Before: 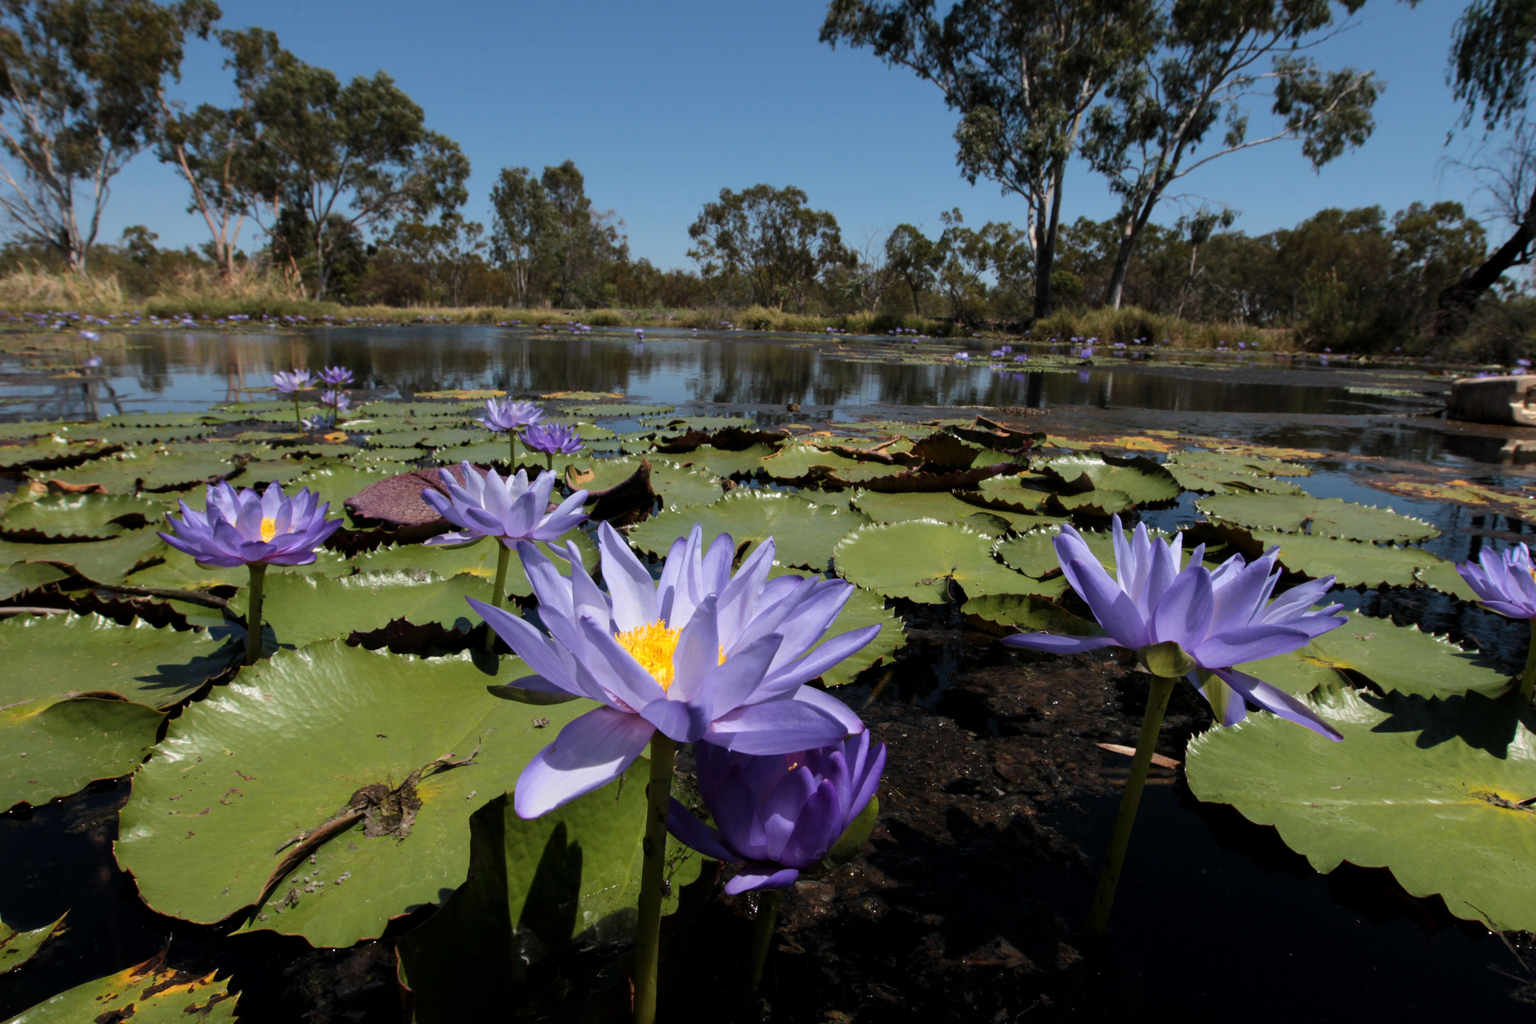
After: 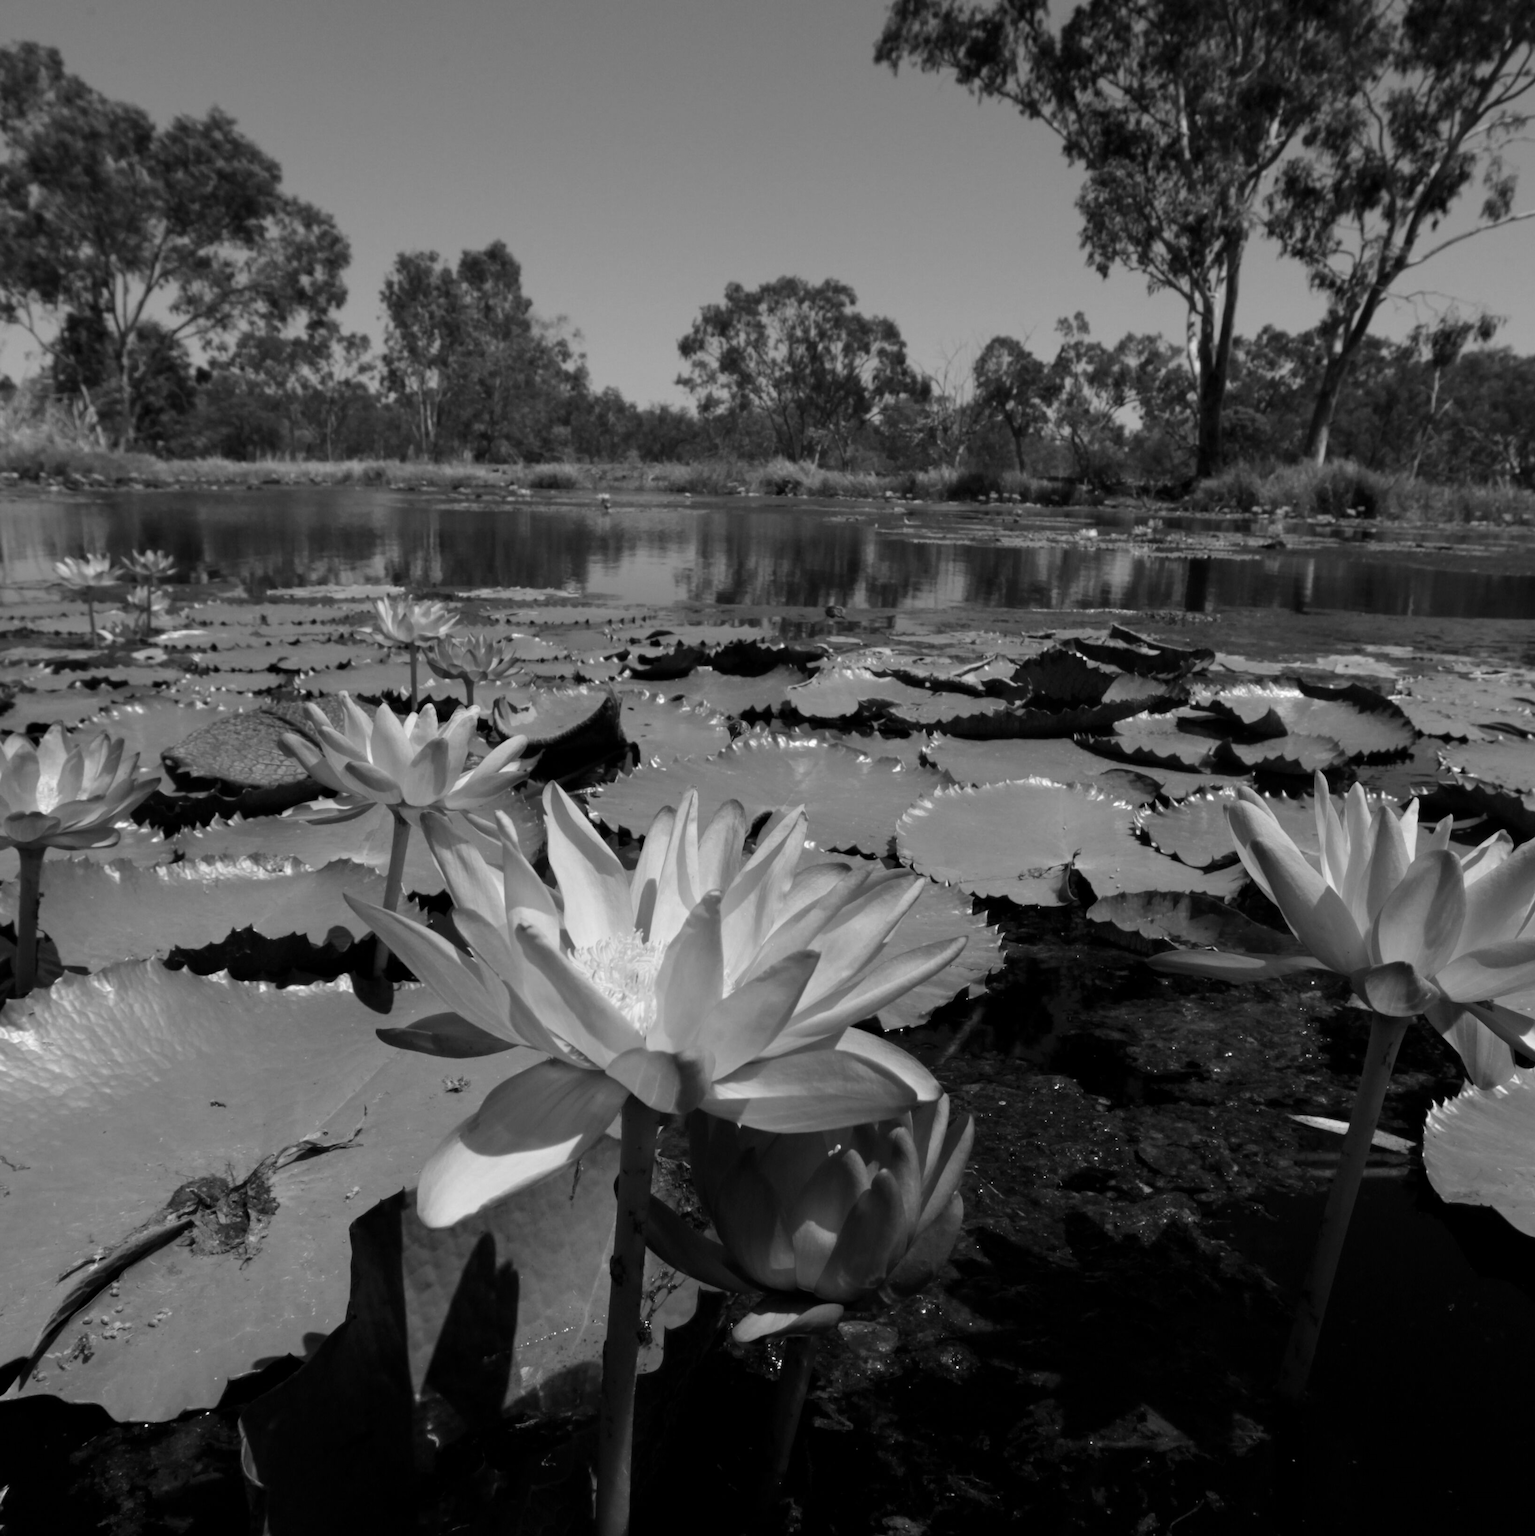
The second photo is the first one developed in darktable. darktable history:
crop: left 15.419%, right 17.914%
monochrome: a 2.21, b -1.33, size 2.2
